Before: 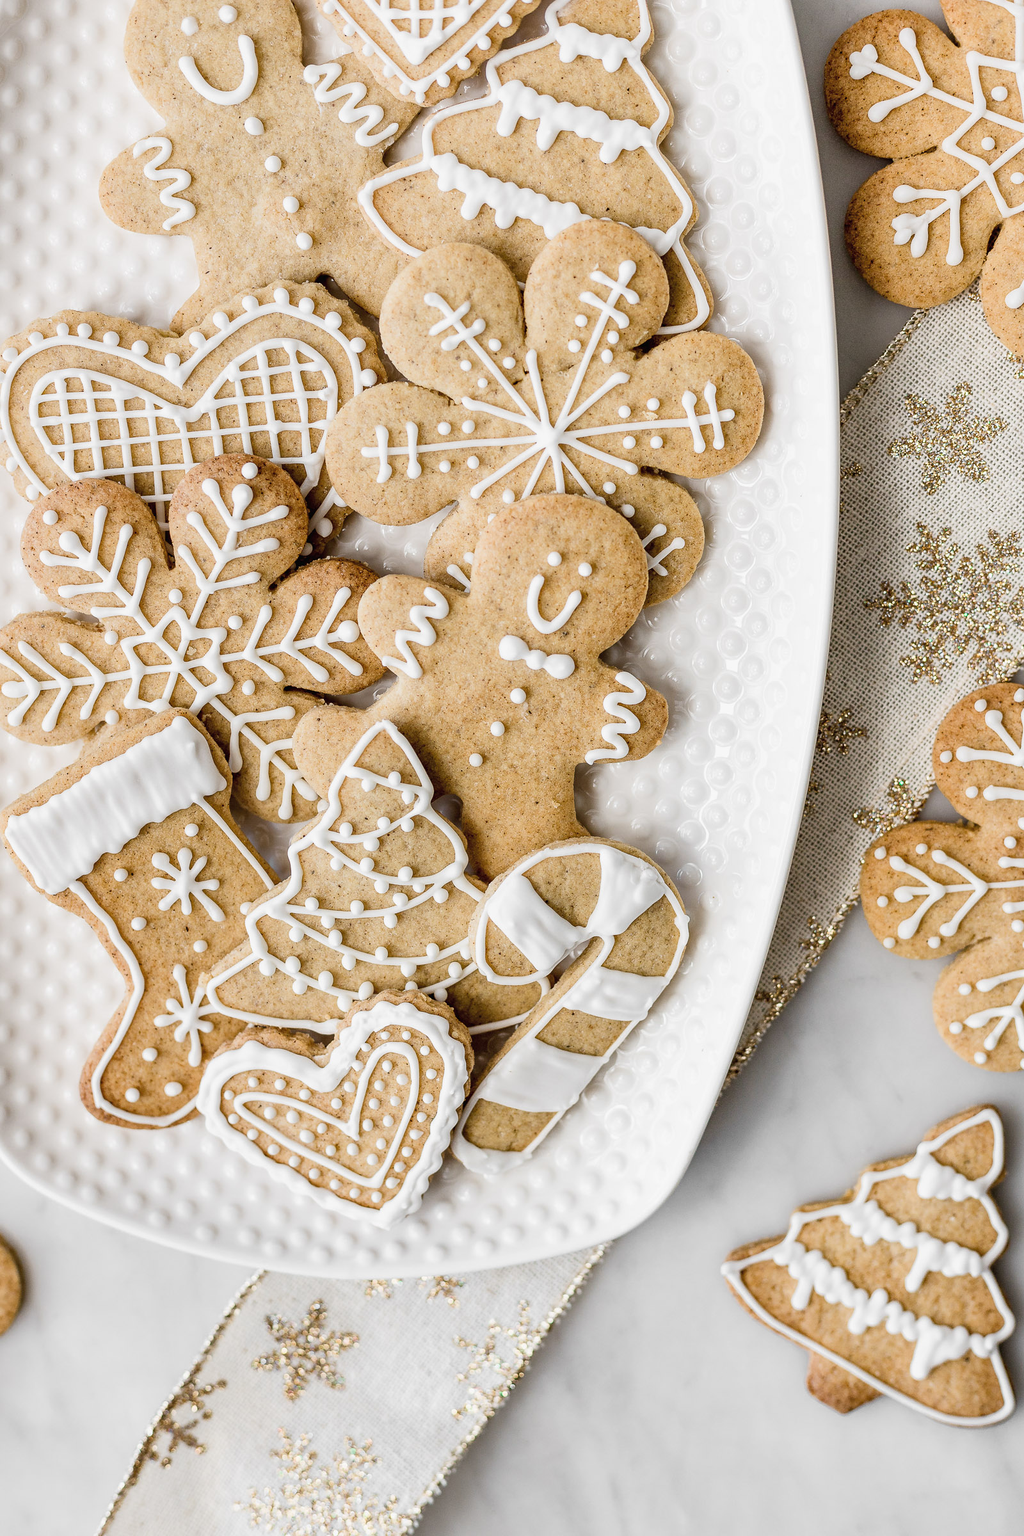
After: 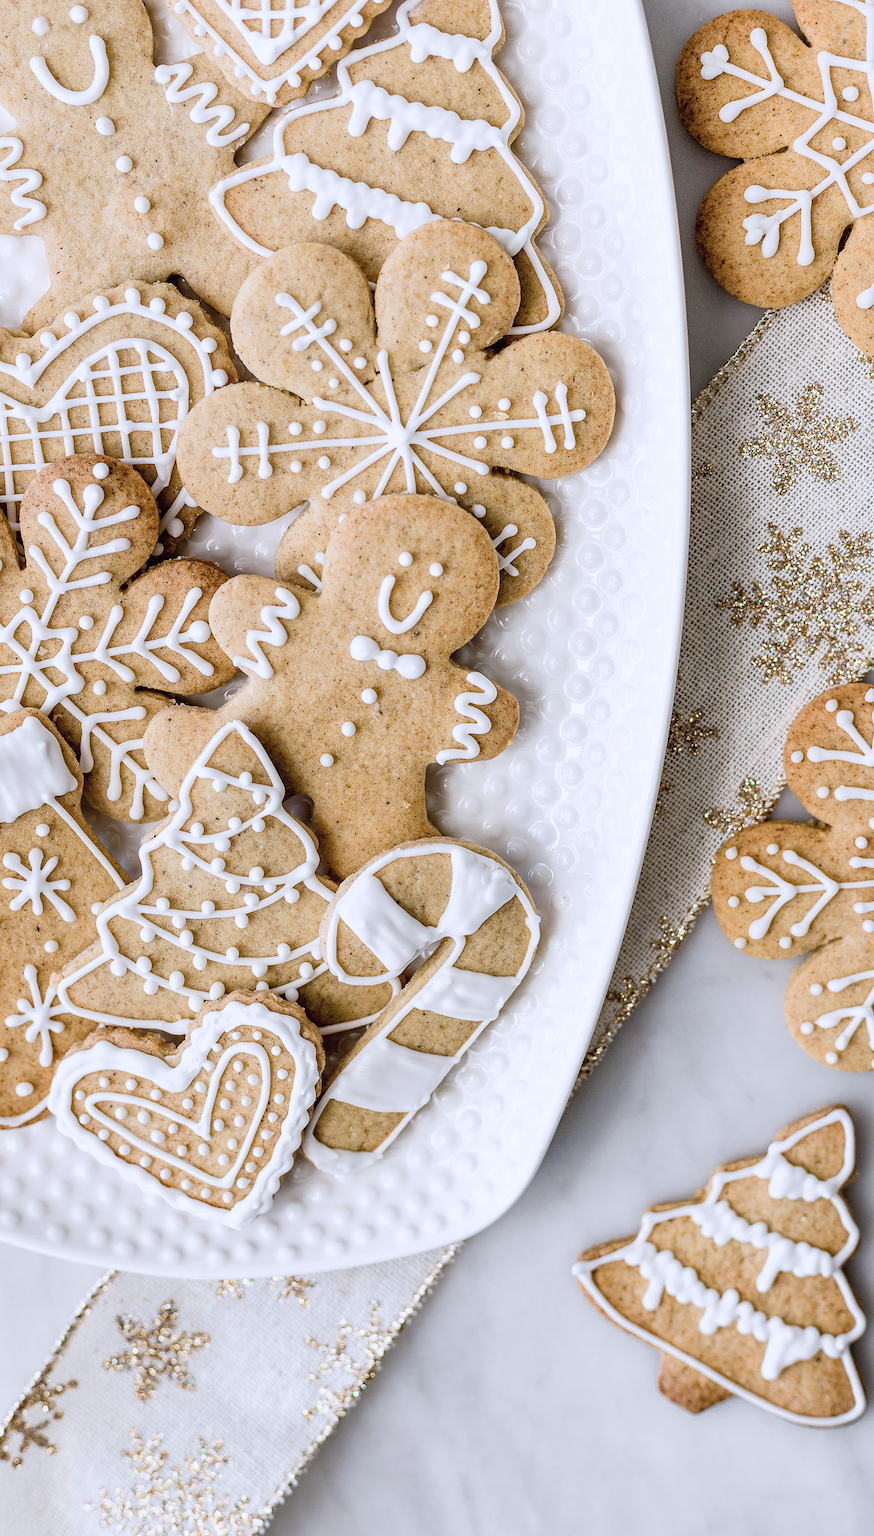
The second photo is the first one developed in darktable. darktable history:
crop and rotate: left 14.584%
color calibration: illuminant as shot in camera, x 0.358, y 0.373, temperature 4628.91 K
rotate and perspective: automatic cropping off
